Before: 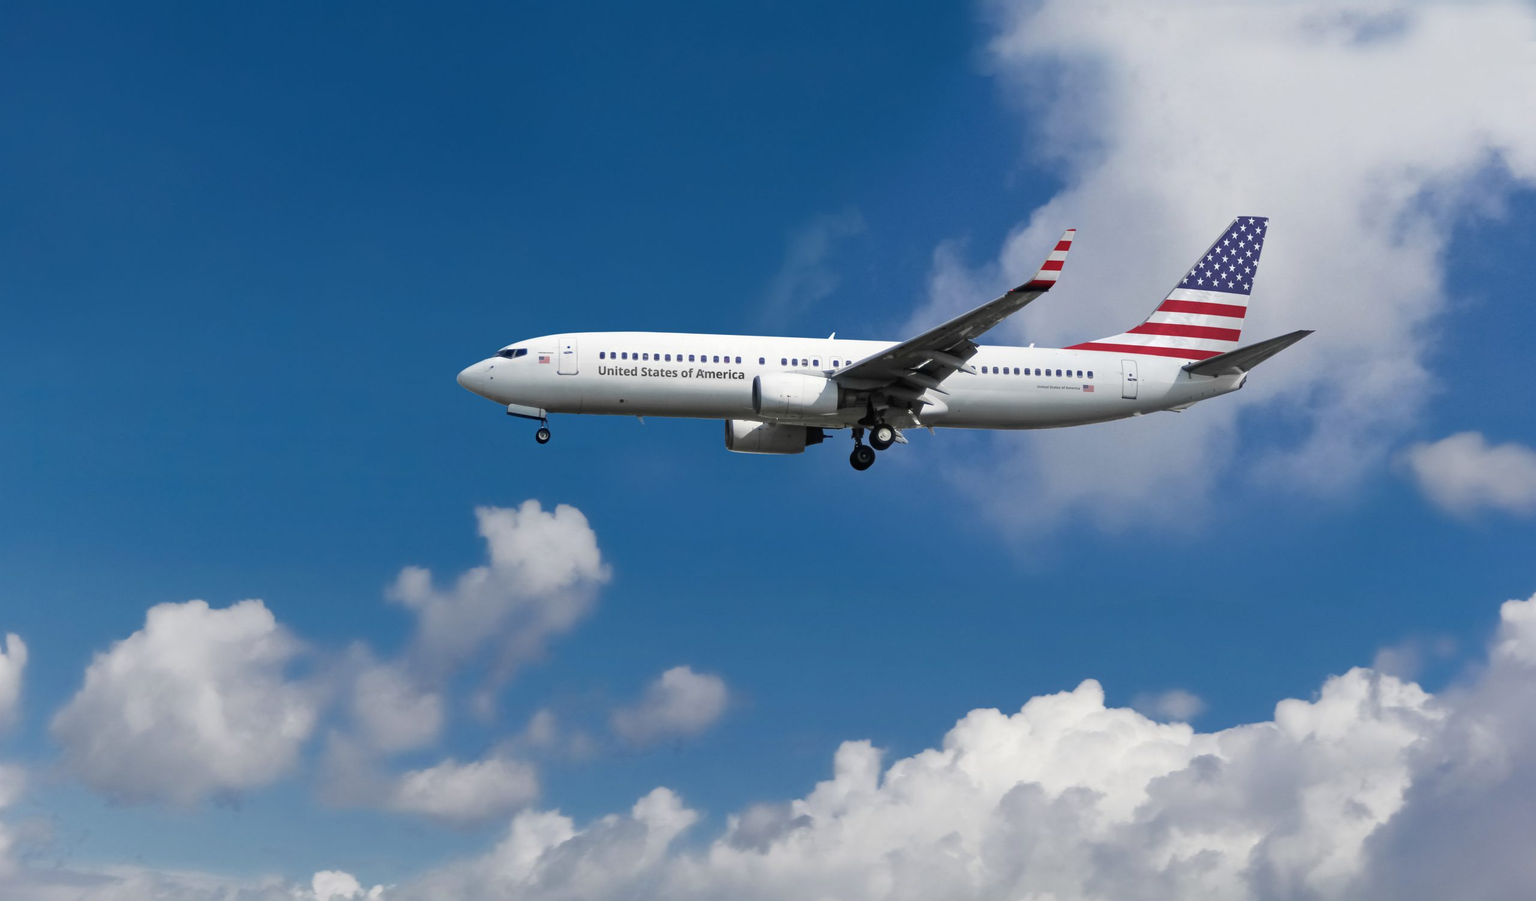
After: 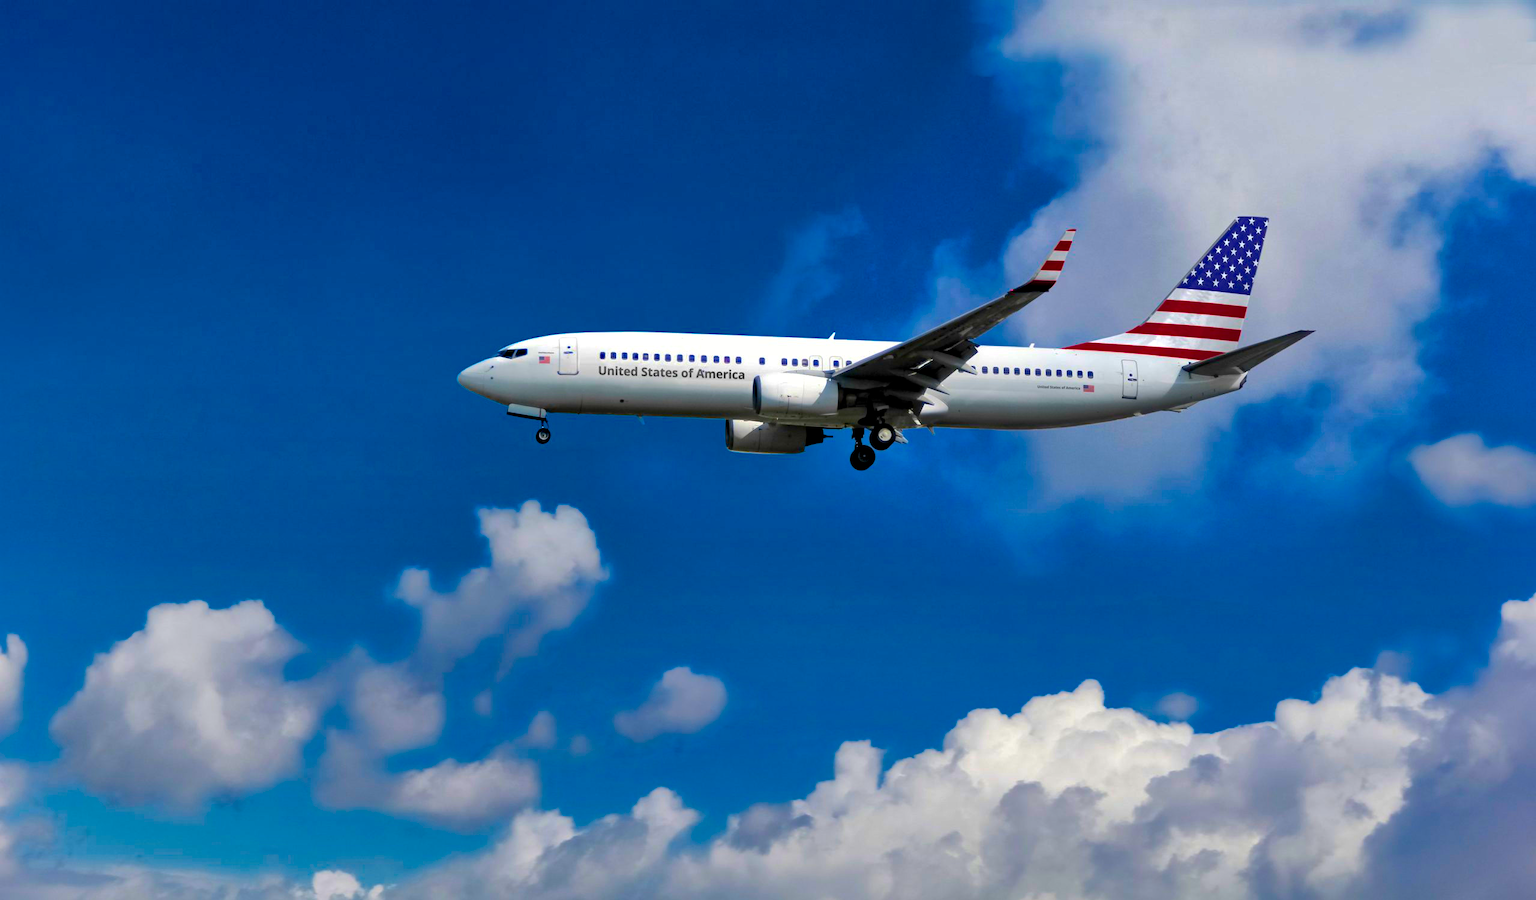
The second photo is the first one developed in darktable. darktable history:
exposure: black level correction 0.011, exposure -0.478 EV, compensate highlight preservation false
shadows and highlights: on, module defaults
color balance rgb: linear chroma grading › shadows -40%, linear chroma grading › highlights 40%, linear chroma grading › global chroma 45%, linear chroma grading › mid-tones -30%, perceptual saturation grading › global saturation 55%, perceptual saturation grading › highlights -50%, perceptual saturation grading › mid-tones 40%, perceptual saturation grading › shadows 30%, perceptual brilliance grading › global brilliance 20%, perceptual brilliance grading › shadows -40%, global vibrance 35%
